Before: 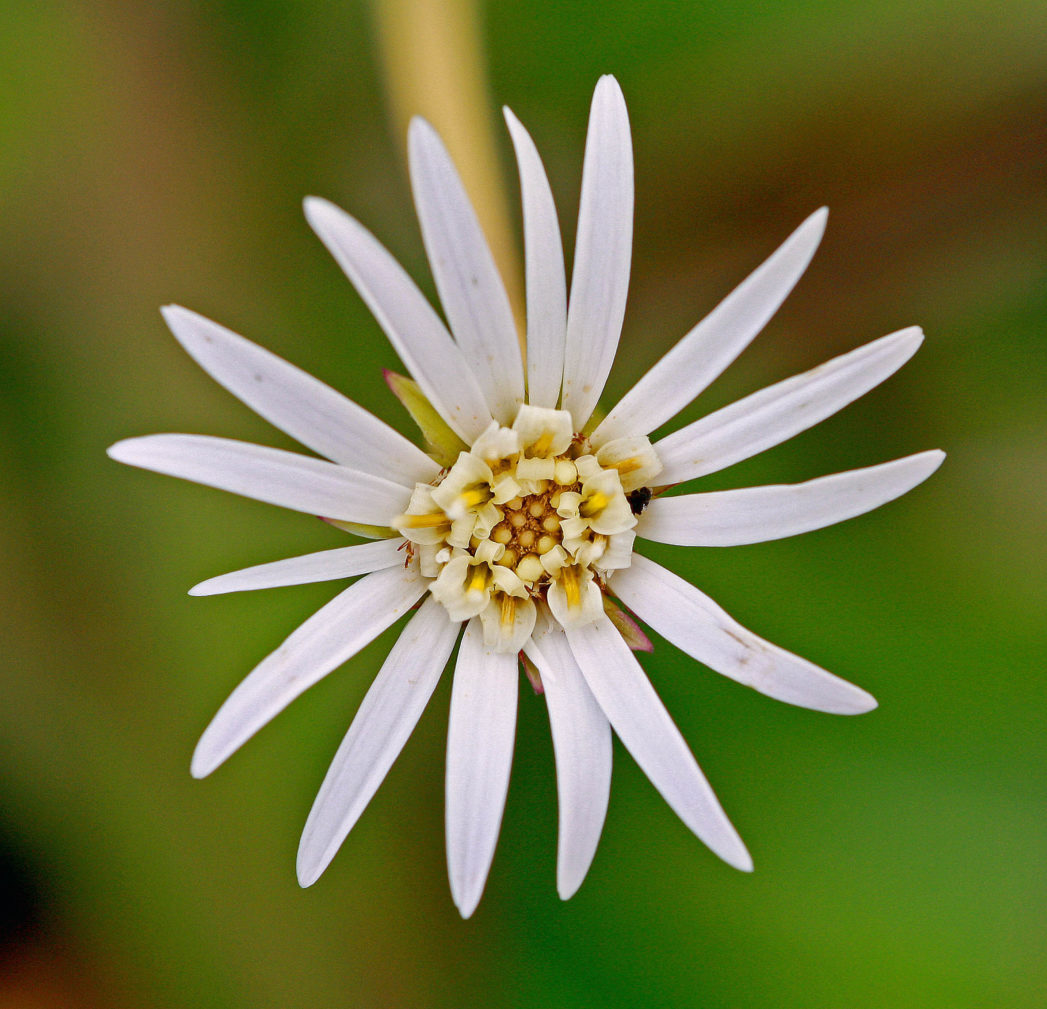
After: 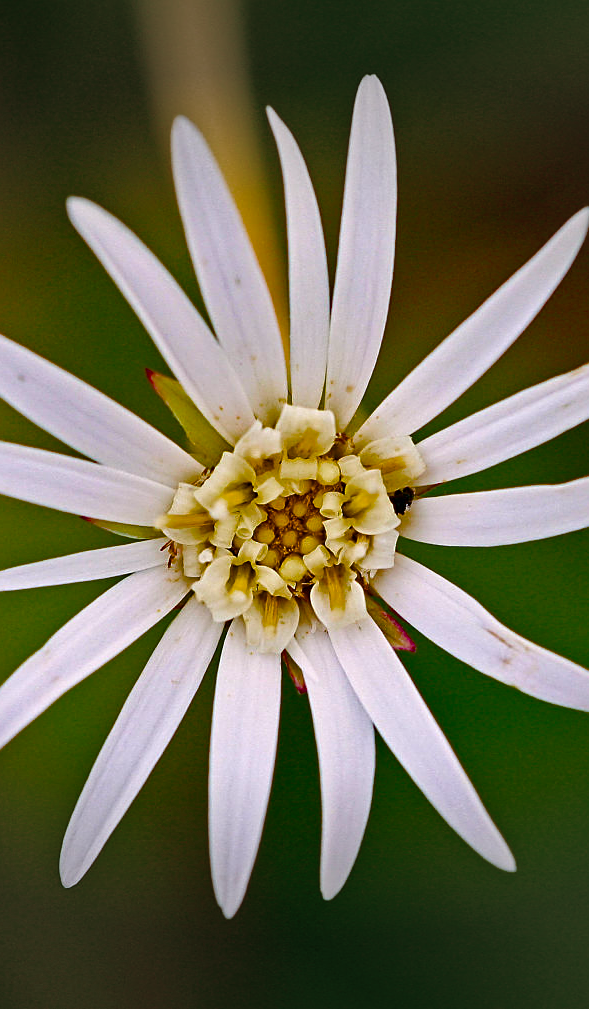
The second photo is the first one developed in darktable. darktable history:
color balance rgb: highlights gain › chroma 0.149%, highlights gain › hue 332.07°, perceptual saturation grading › global saturation 36.068%, perceptual saturation grading › shadows 35.969%, saturation formula JzAzBz (2021)
crop and rotate: left 22.678%, right 20.999%
sharpen: on, module defaults
vignetting: fall-off start 78.81%, width/height ratio 1.327
